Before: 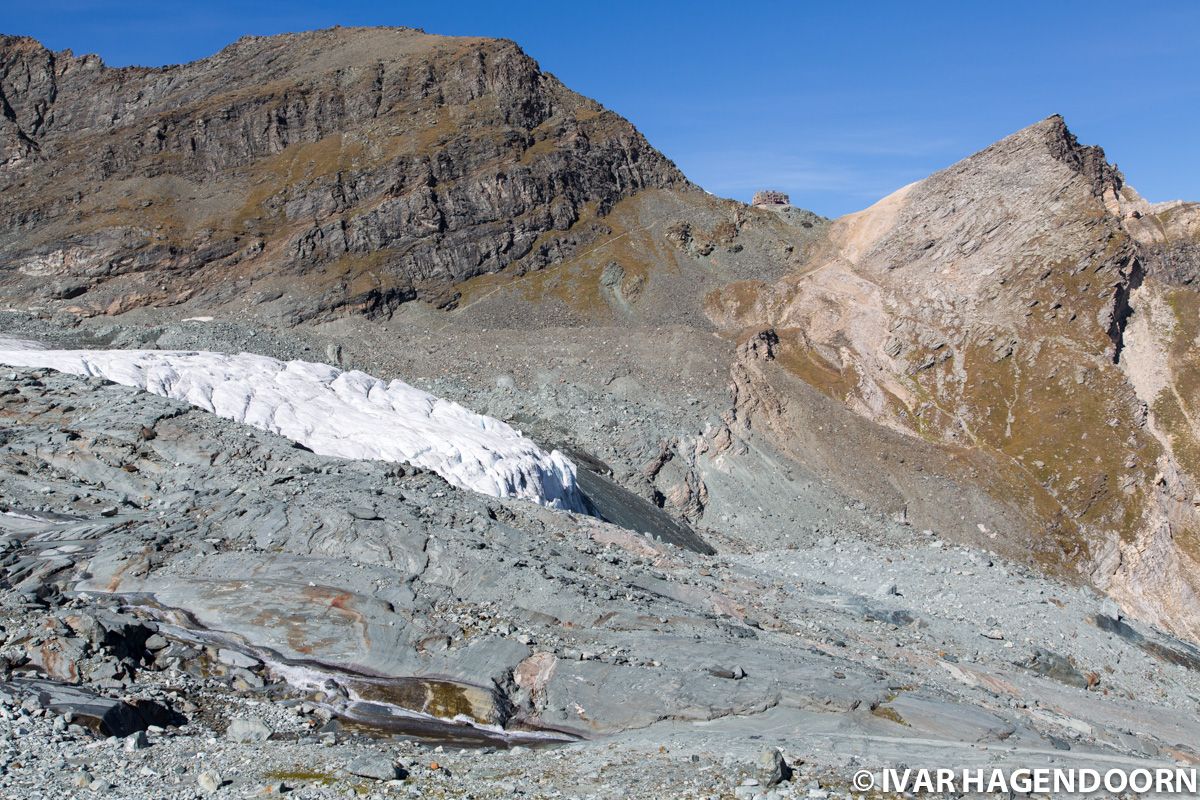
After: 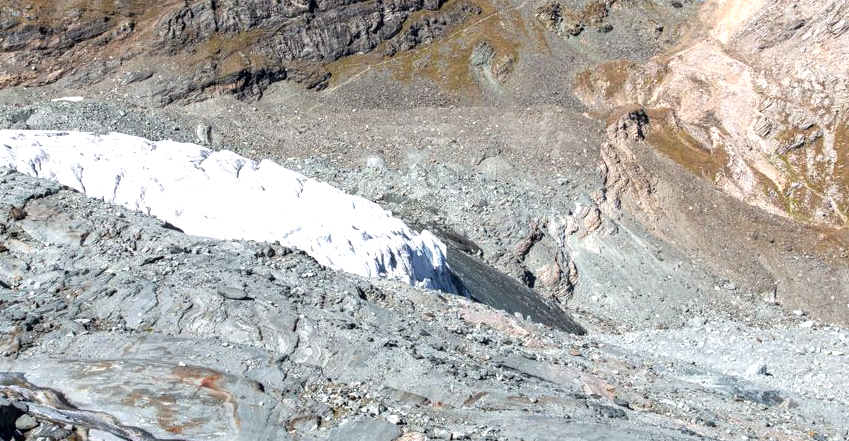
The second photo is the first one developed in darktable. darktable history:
local contrast: on, module defaults
exposure: exposure 0.567 EV, compensate exposure bias true, compensate highlight preservation false
color zones: mix -131.96%
crop: left 10.891%, top 27.617%, right 18.313%, bottom 17.228%
